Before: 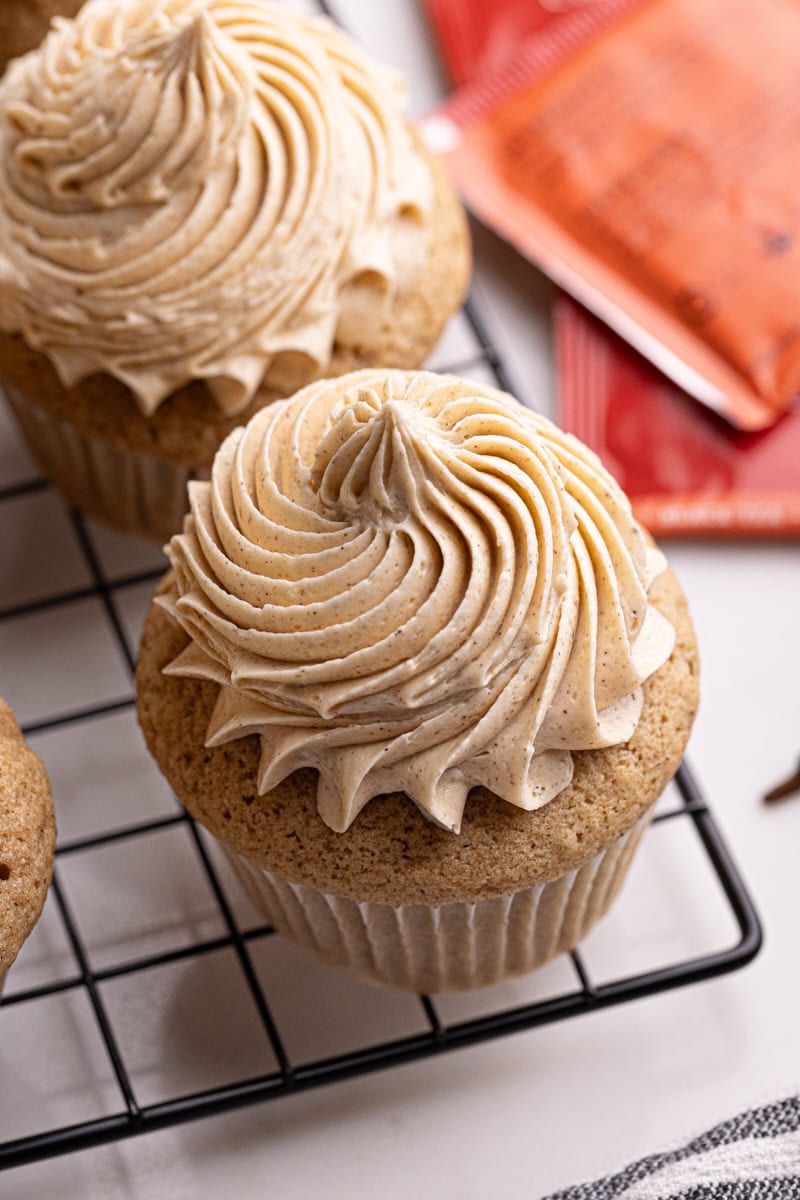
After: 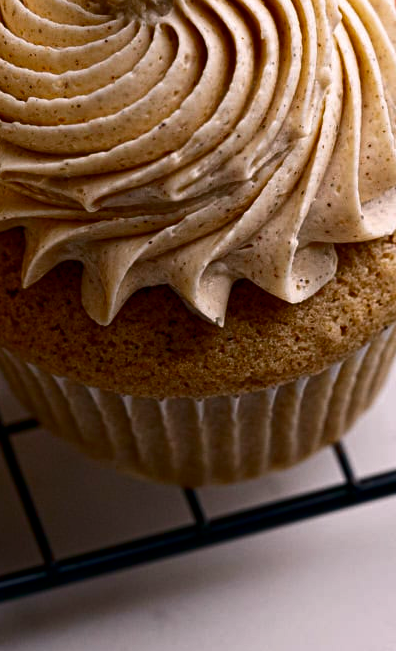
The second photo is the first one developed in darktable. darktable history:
color balance rgb: power › luminance -7.657%, power › chroma 1.107%, power › hue 216.32°, highlights gain › chroma 0.879%, highlights gain › hue 28.41°, perceptual saturation grading › global saturation 20%, perceptual saturation grading › highlights -25.293%, perceptual saturation grading › shadows 49.839%
crop: left 29.588%, top 42.271%, right 20.882%, bottom 3.462%
contrast brightness saturation: contrast 0.099, brightness -0.268, saturation 0.139
